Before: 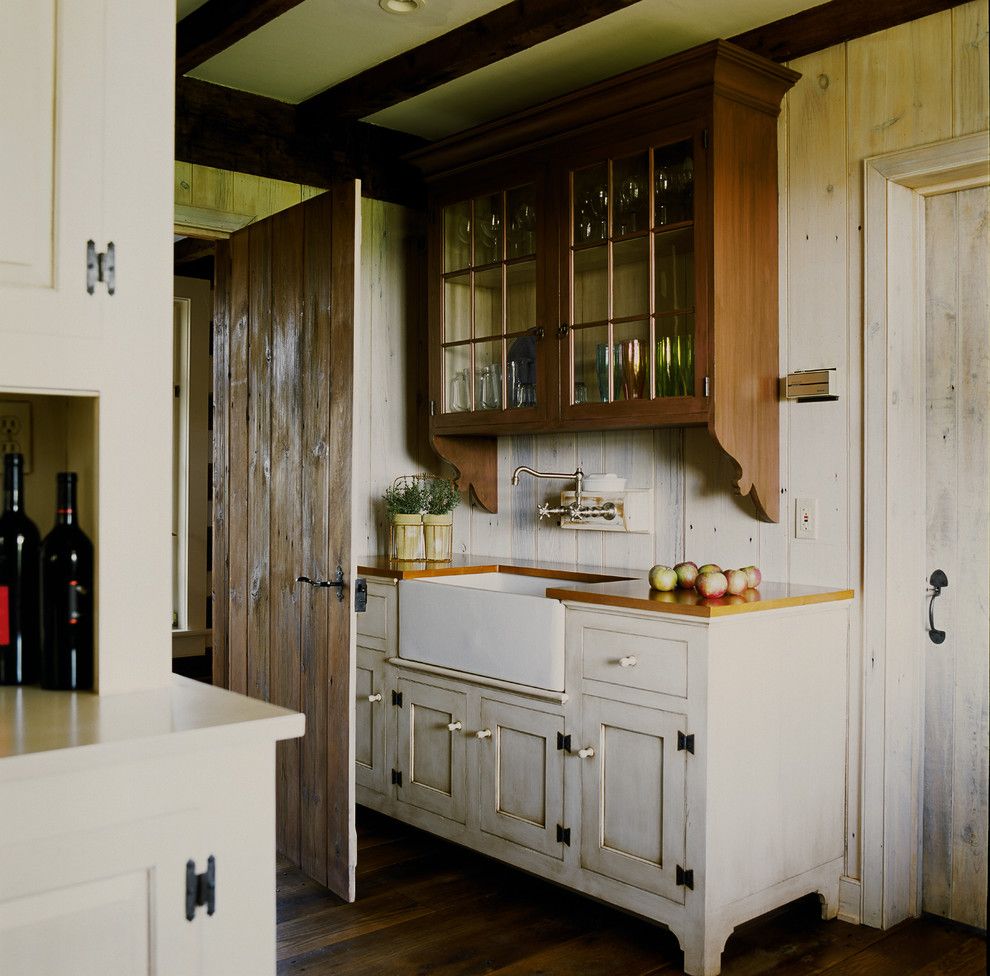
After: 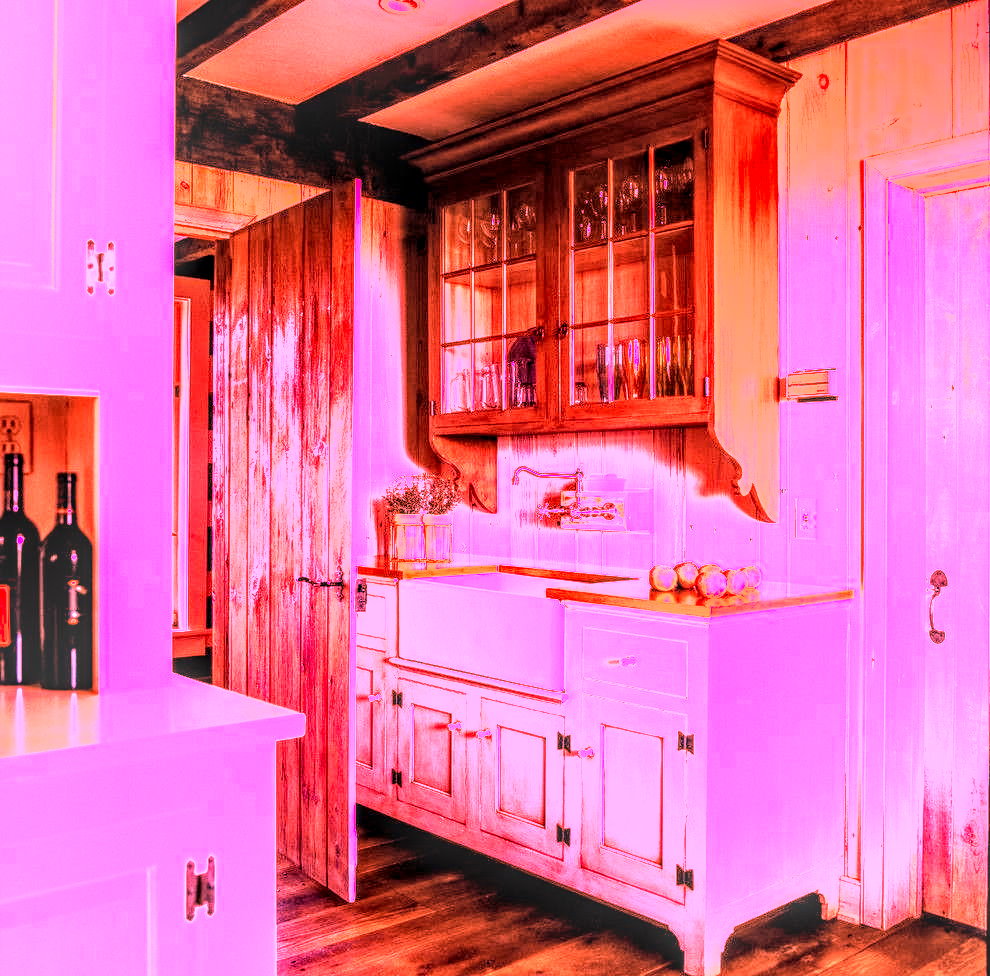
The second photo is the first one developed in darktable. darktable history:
local contrast: highlights 19%, detail 186%
white balance: red 4.26, blue 1.802
